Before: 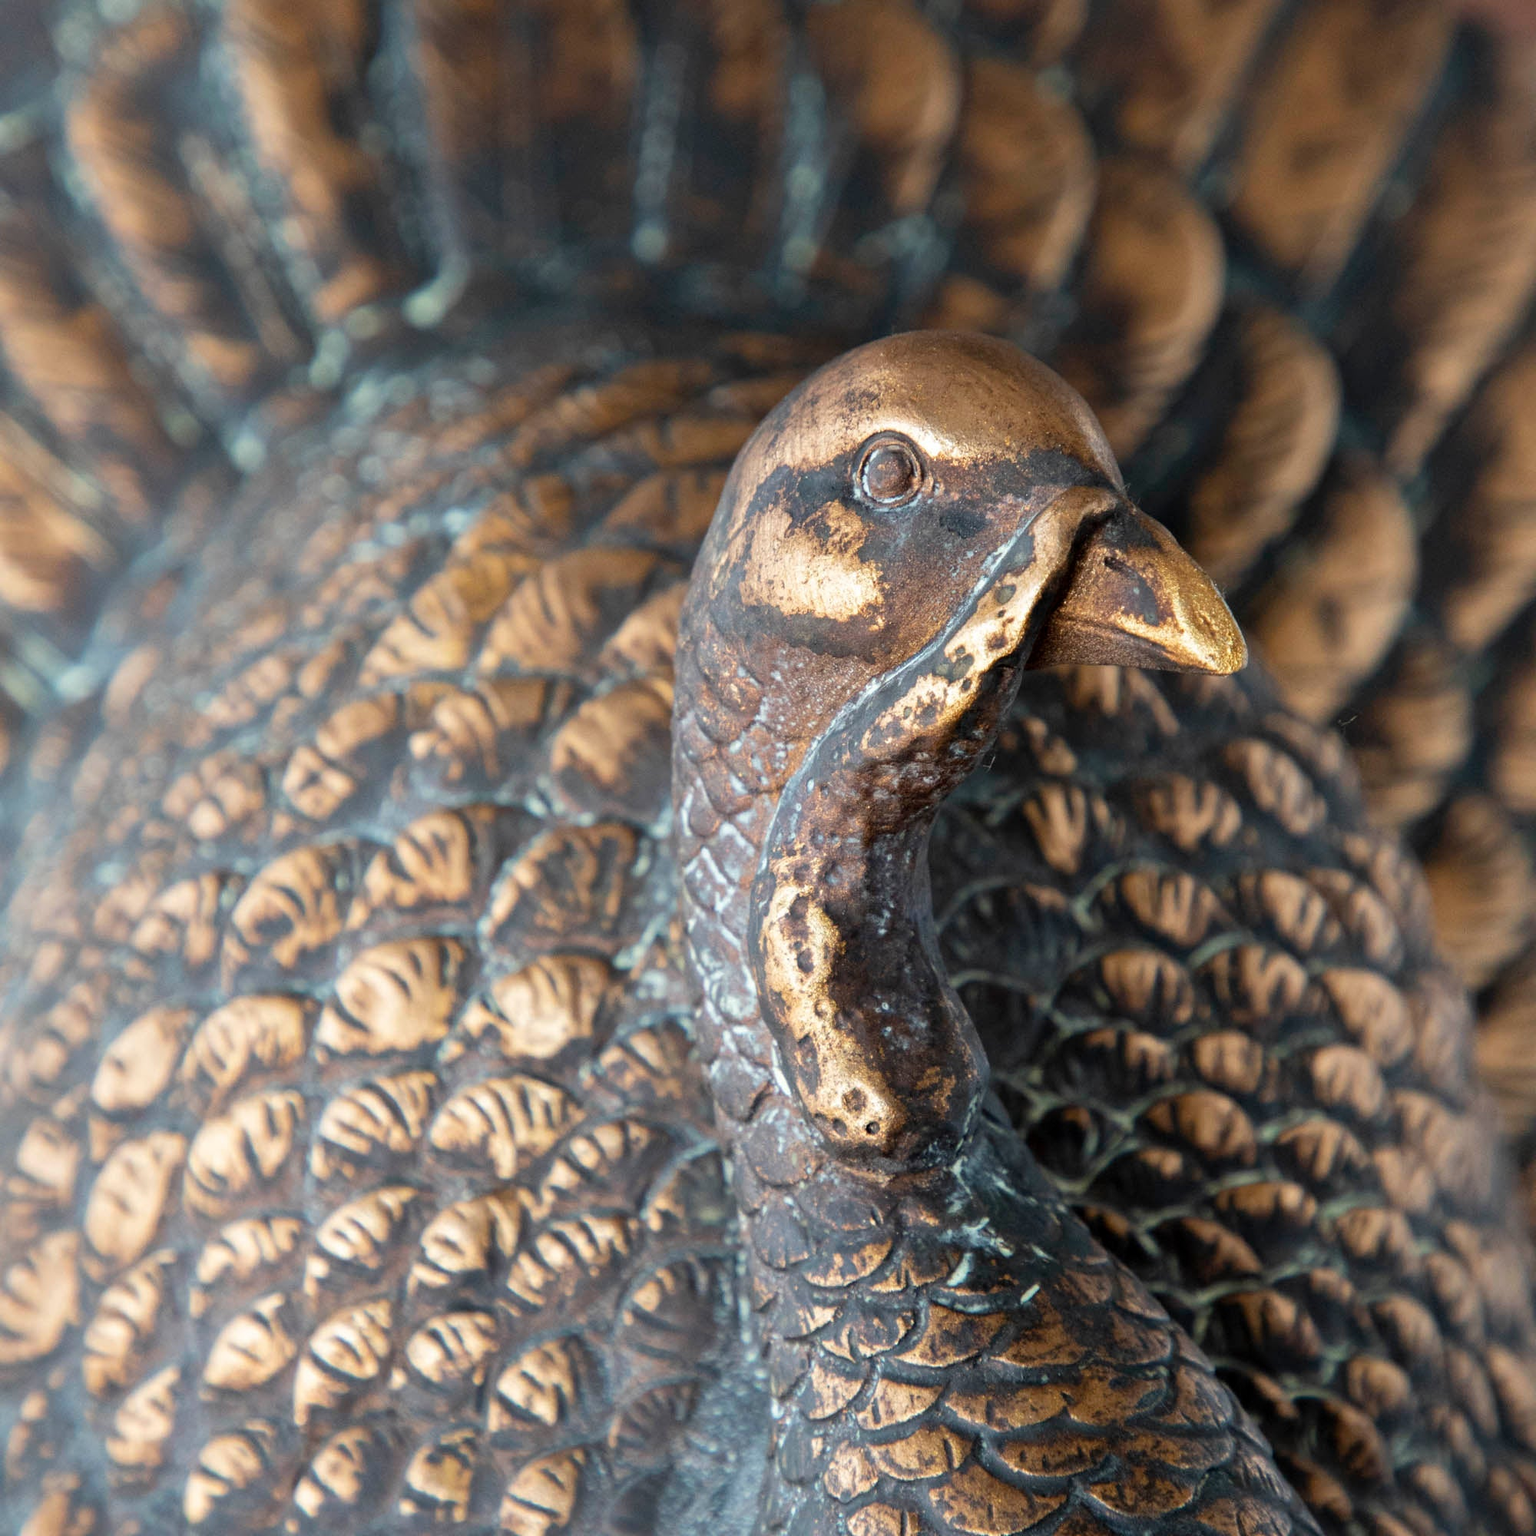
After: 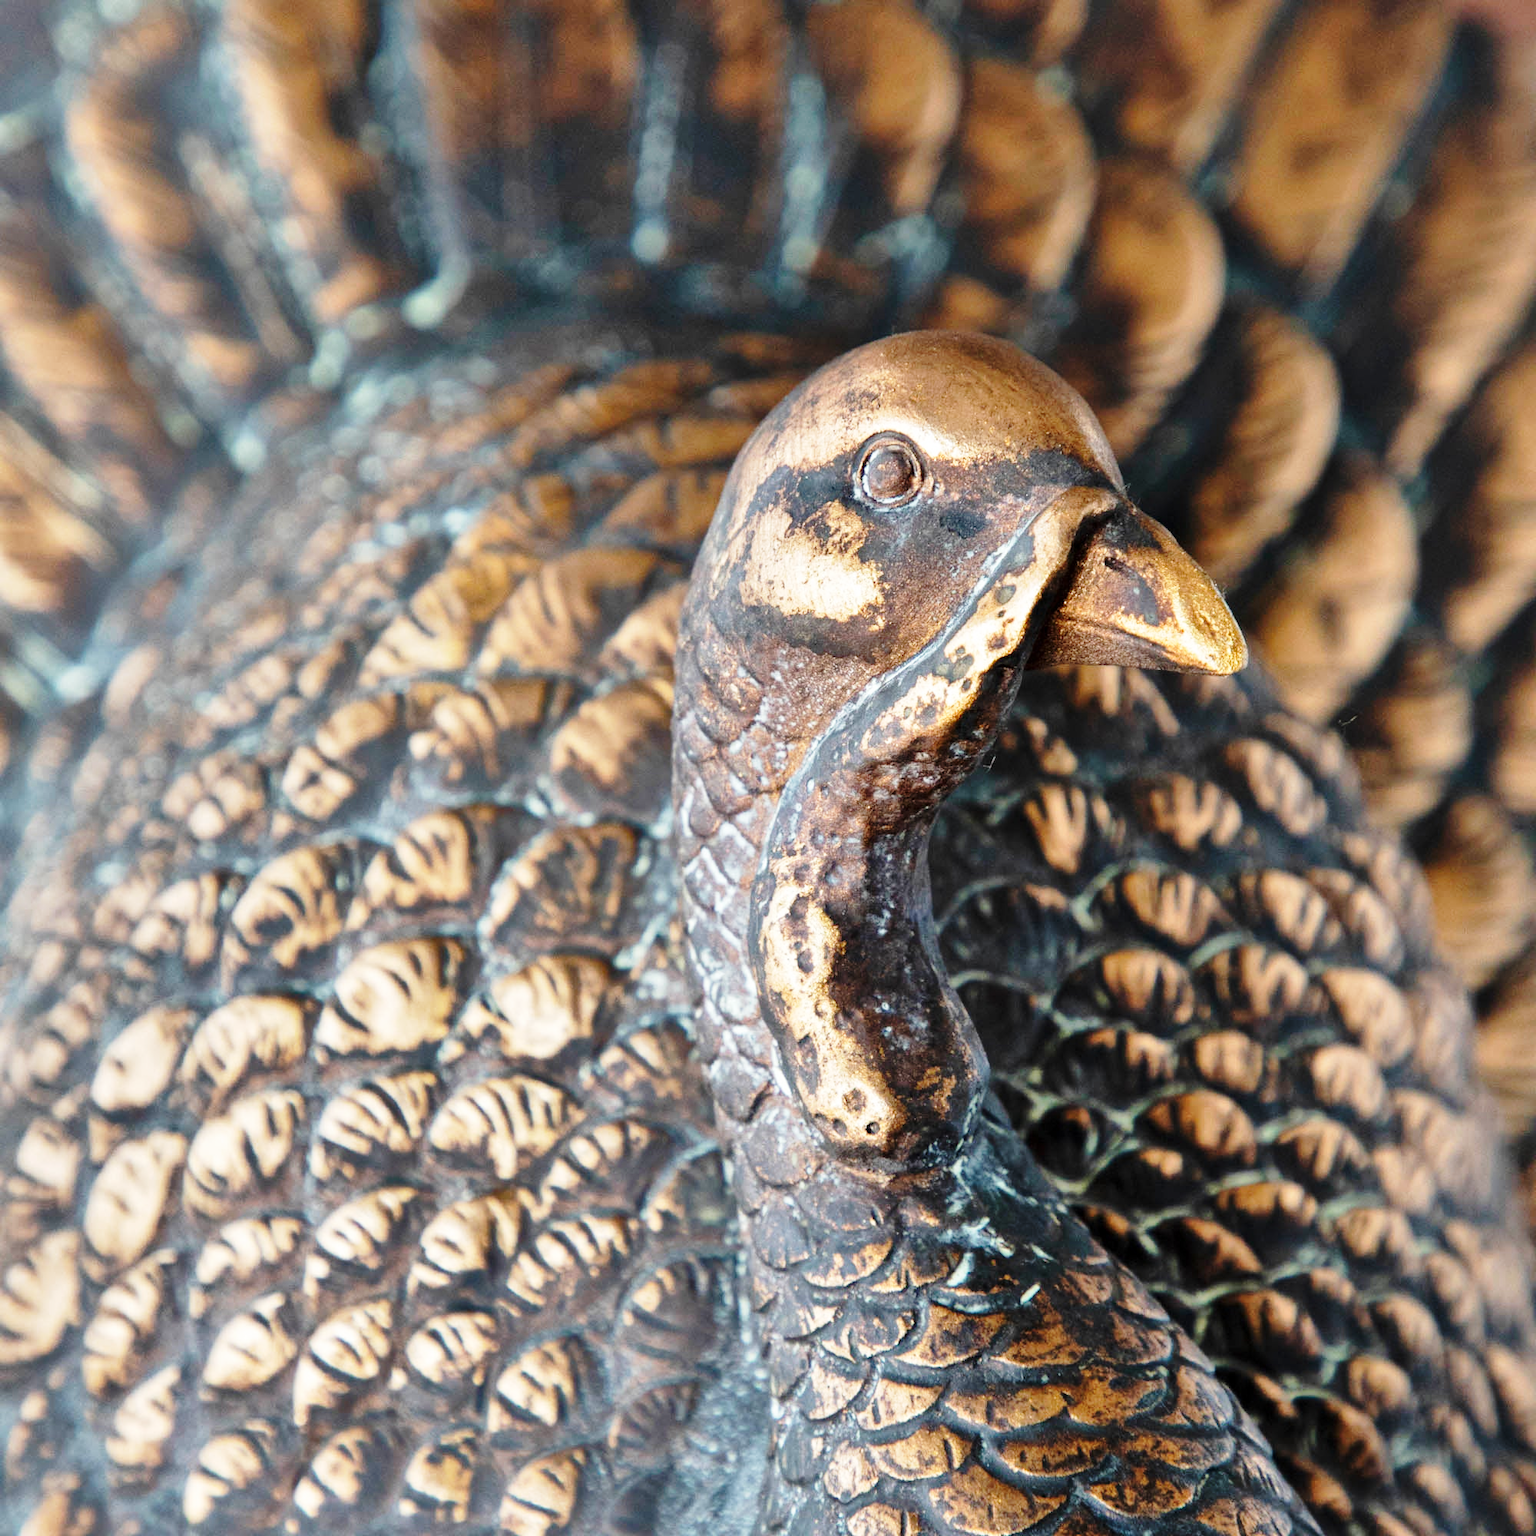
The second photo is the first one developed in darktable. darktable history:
shadows and highlights: radius 100.41, shadows 50.55, highlights -64.36, highlights color adjustment 49.82%, soften with gaussian
base curve: curves: ch0 [(0, 0) (0.028, 0.03) (0.121, 0.232) (0.46, 0.748) (0.859, 0.968) (1, 1)], preserve colors none
